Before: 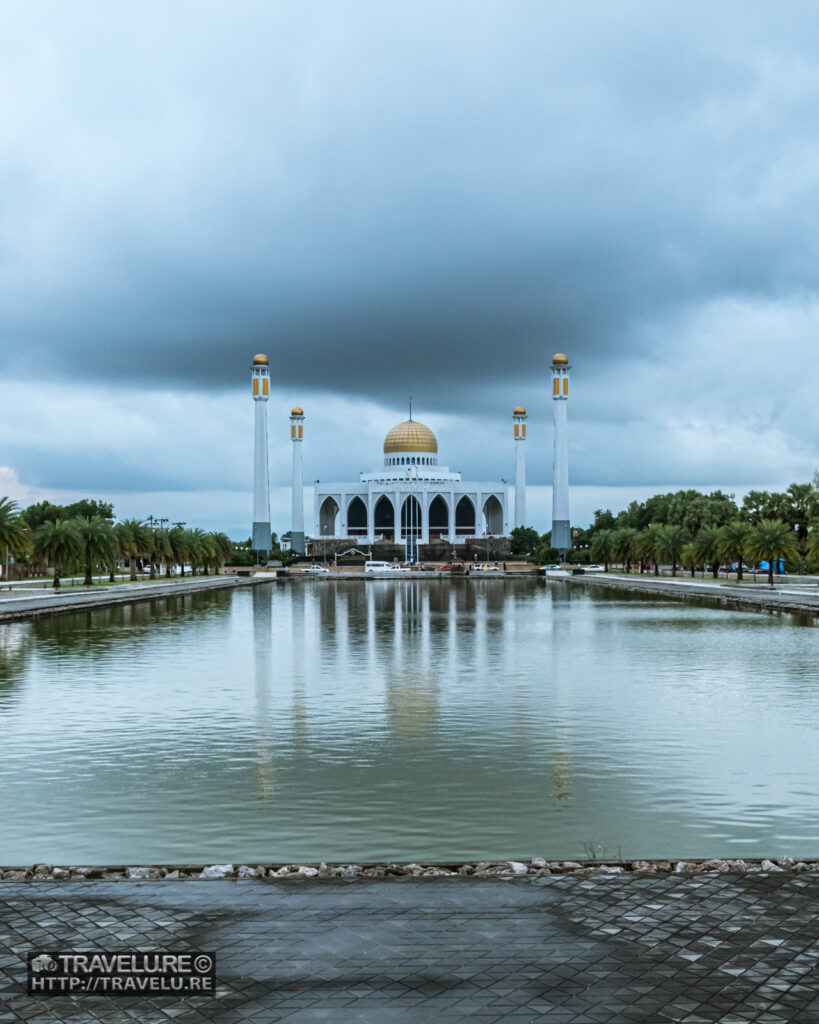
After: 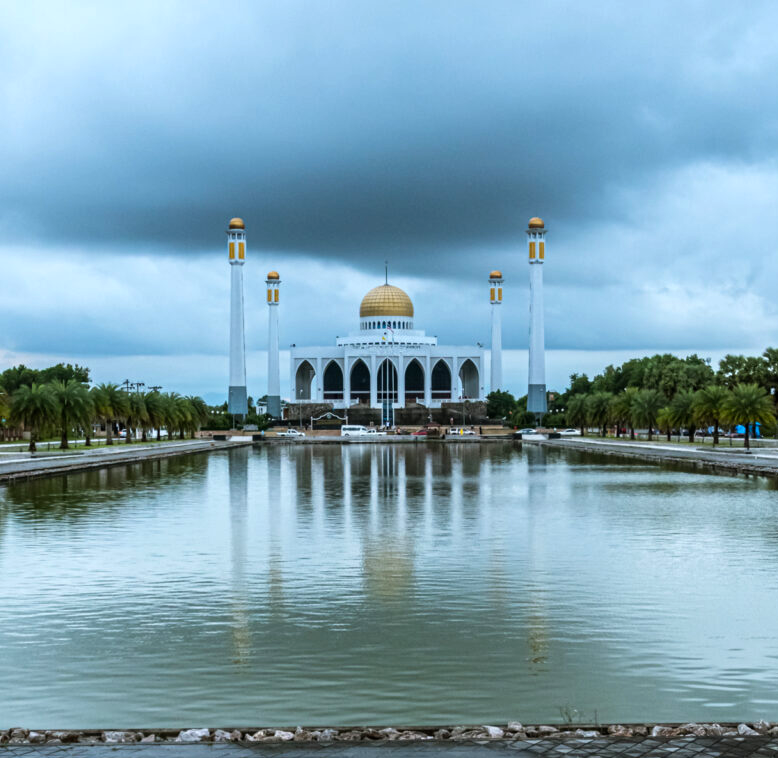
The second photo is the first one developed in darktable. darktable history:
crop and rotate: left 2.991%, top 13.302%, right 1.981%, bottom 12.636%
color balance: contrast 6.48%, output saturation 113.3%
